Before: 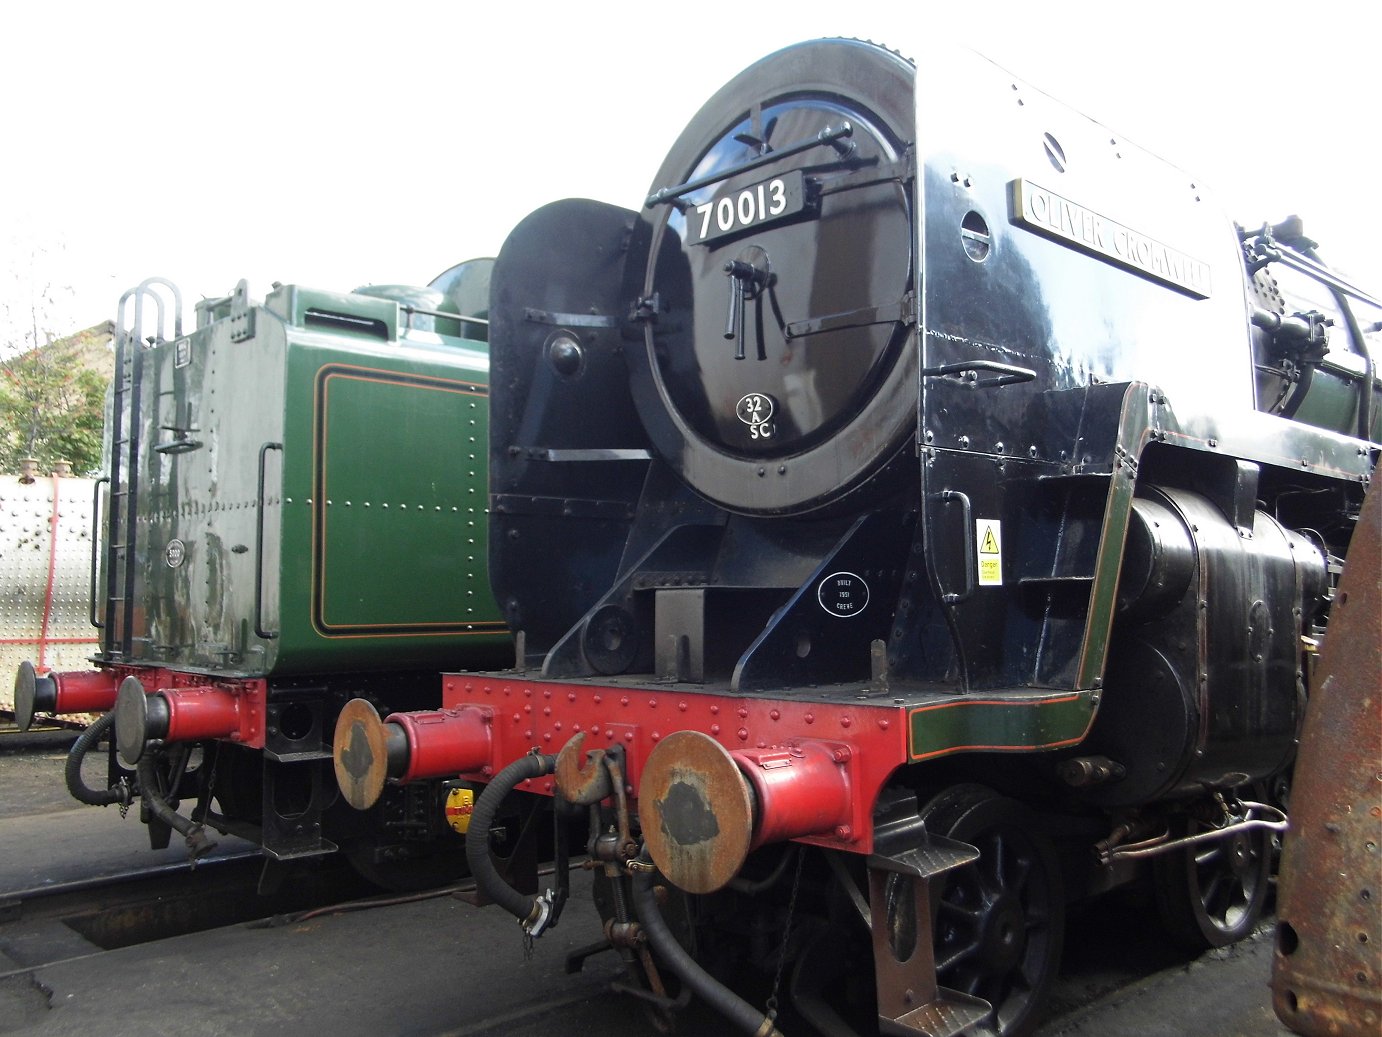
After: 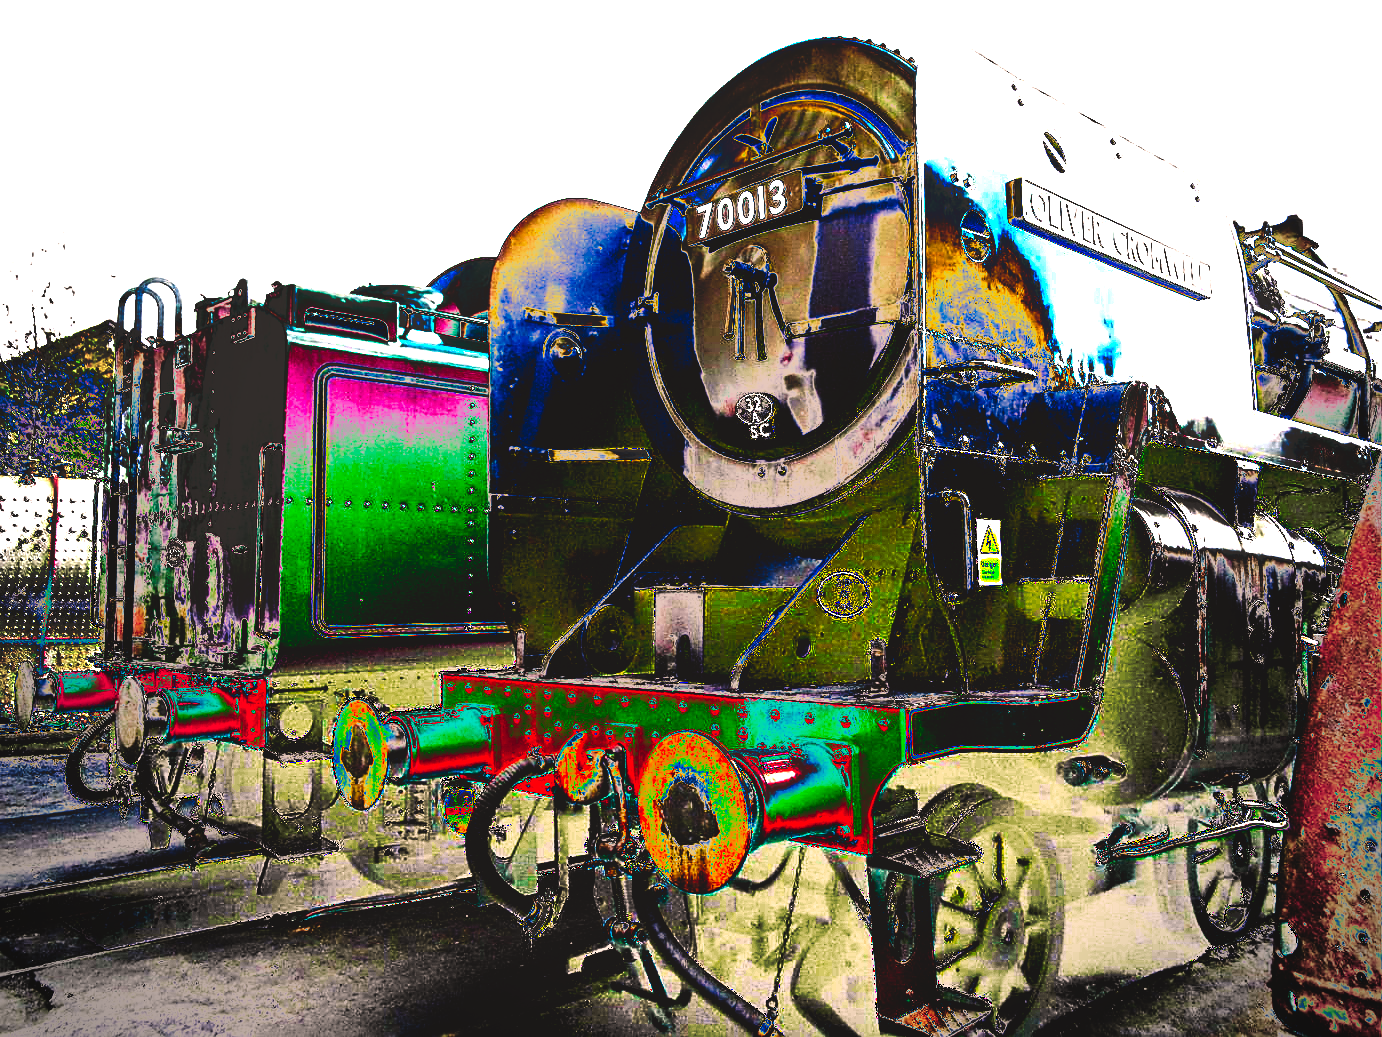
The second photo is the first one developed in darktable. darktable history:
tone curve: curves: ch0 [(0, 0) (0.003, 0.99) (0.011, 0.983) (0.025, 0.934) (0.044, 0.719) (0.069, 0.382) (0.1, 0.204) (0.136, 0.093) (0.177, 0.094) (0.224, 0.093) (0.277, 0.098) (0.335, 0.214) (0.399, 0.616) (0.468, 0.827) (0.543, 0.464) (0.623, 0.145) (0.709, 0.127) (0.801, 0.187) (0.898, 0.203) (1, 1)], preserve colors none
exposure: exposure 0.201 EV, compensate exposure bias true, compensate highlight preservation false
vignetting: fall-off start 66.99%, width/height ratio 1.013
color correction: highlights a* 11.67, highlights b* 11.58
sharpen: on, module defaults
